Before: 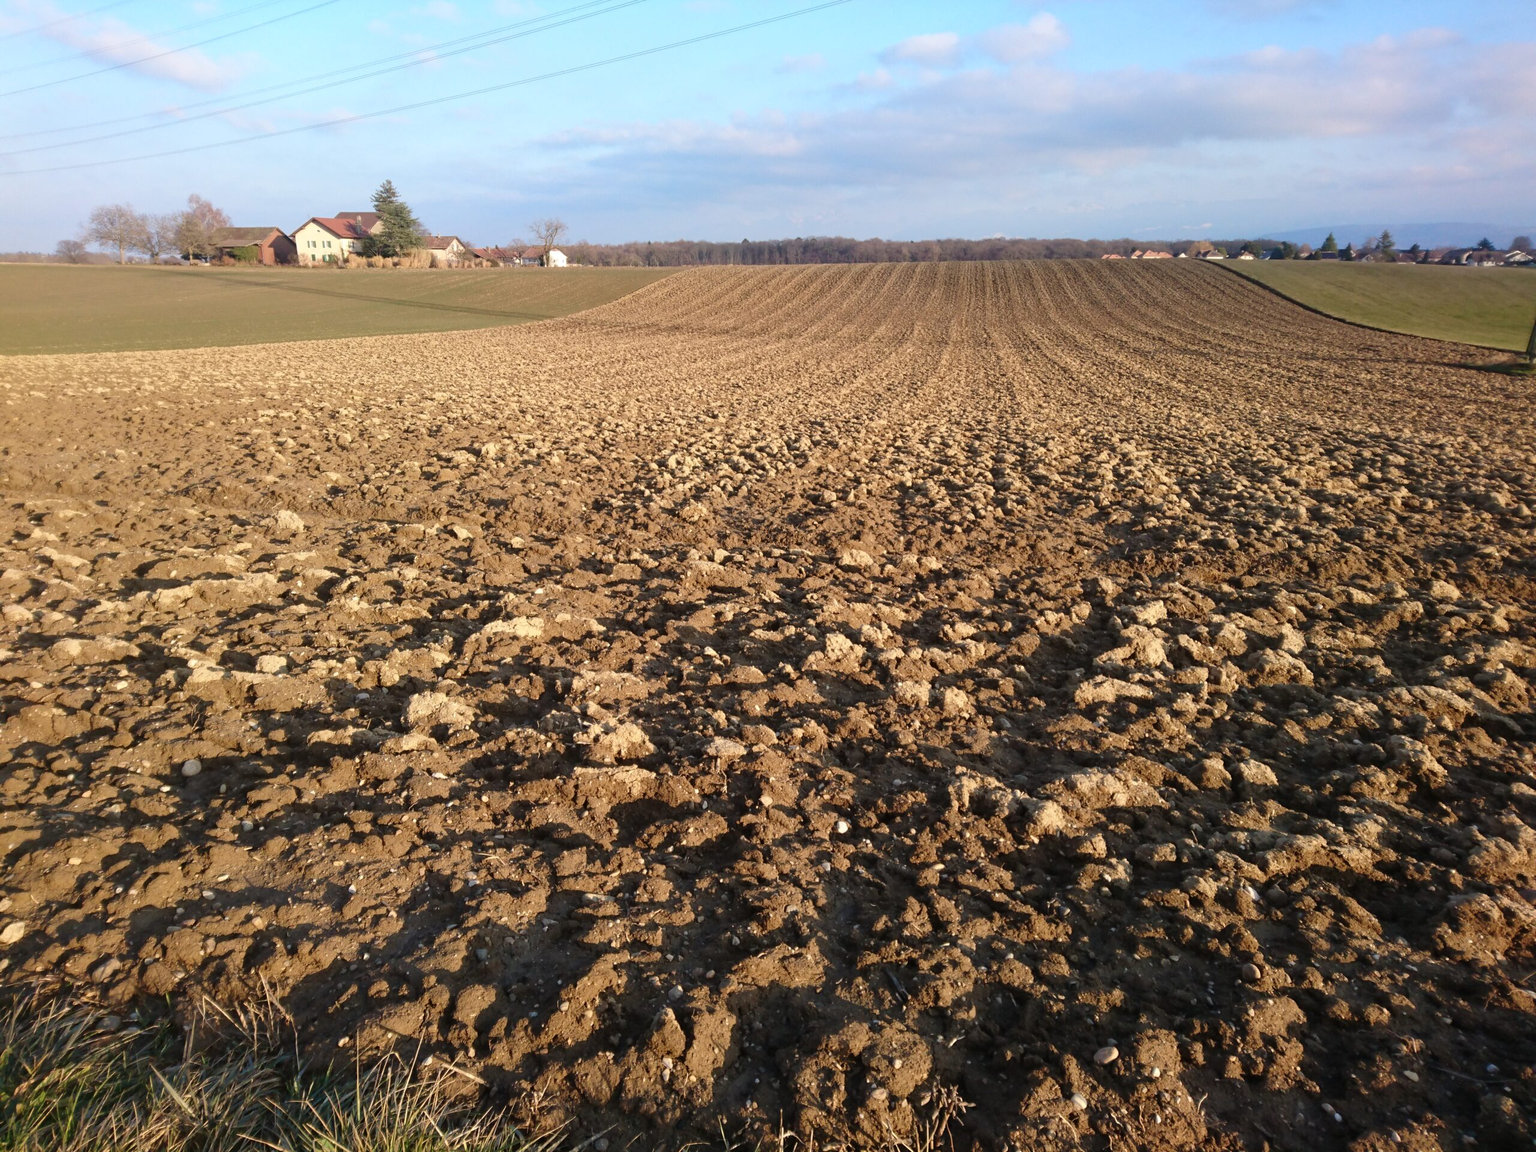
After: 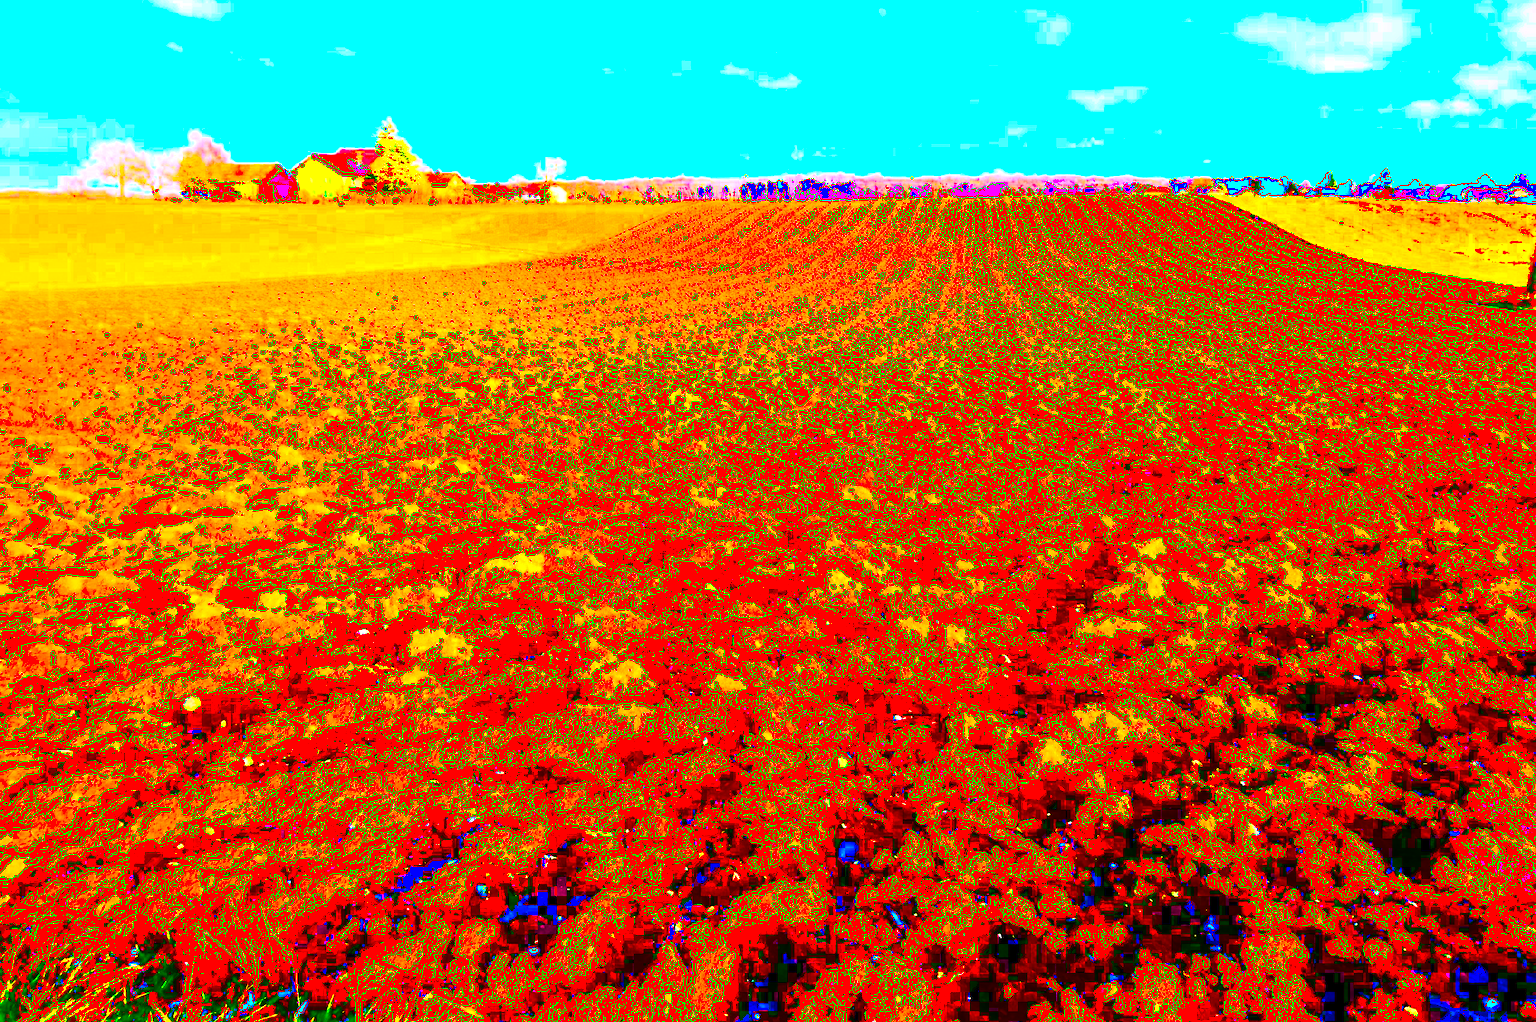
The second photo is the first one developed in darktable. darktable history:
contrast brightness saturation: contrast 1, brightness 1, saturation 1
crop and rotate: top 5.609%, bottom 5.609%
exposure: black level correction 0.1, exposure 3 EV, compensate highlight preservation false
